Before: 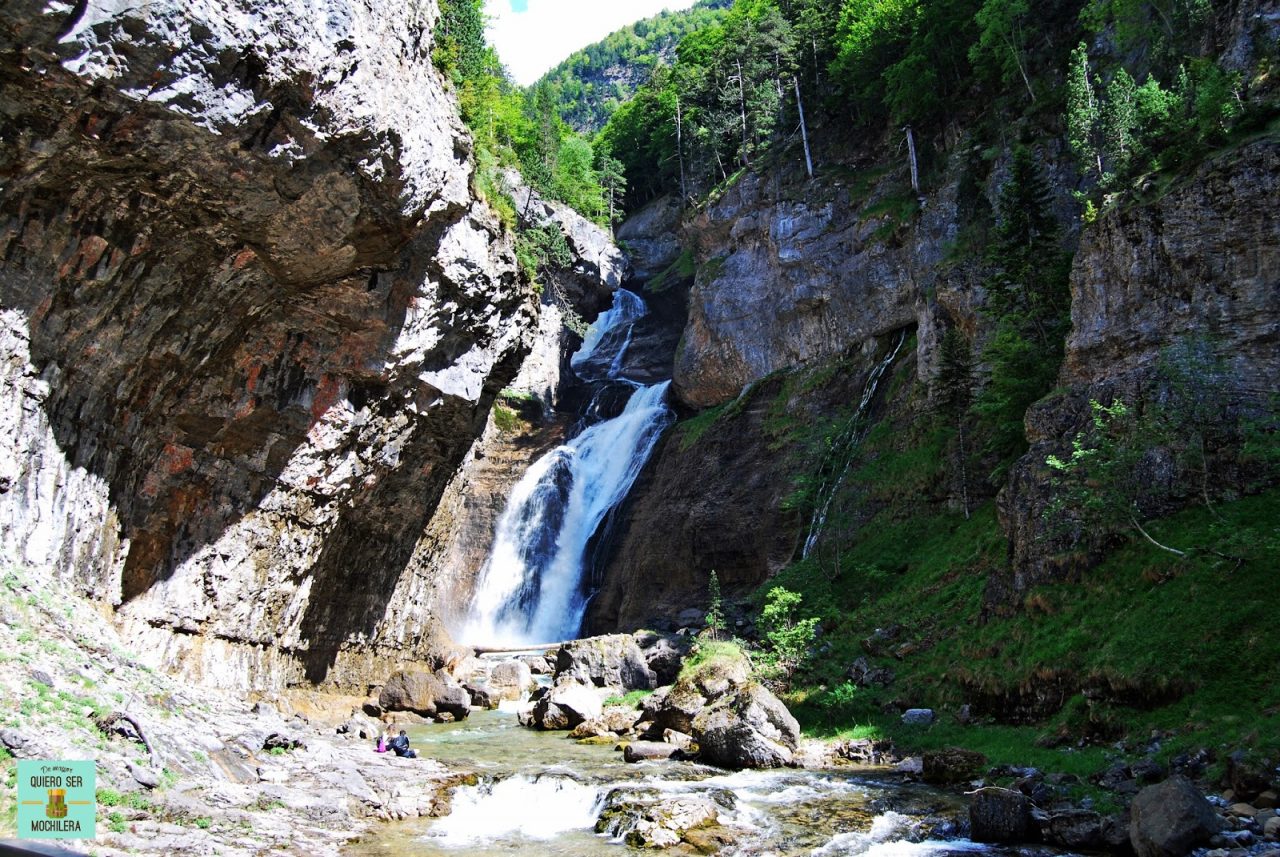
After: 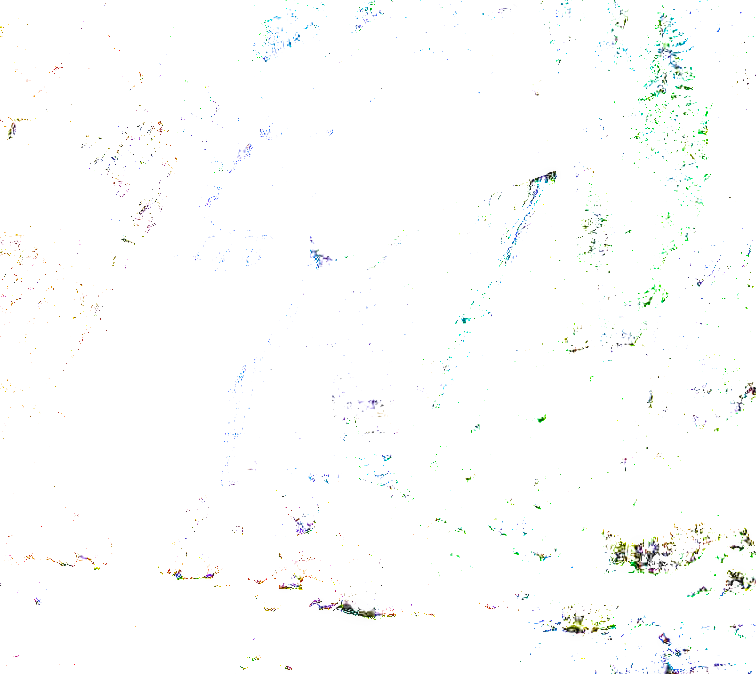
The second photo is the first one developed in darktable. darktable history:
color balance: lift [1, 1, 0.999, 1.001], gamma [1, 1.003, 1.005, 0.995], gain [1, 0.992, 0.988, 1.012], contrast 5%, output saturation 110%
exposure: exposure 8 EV, compensate highlight preservation false
crop and rotate: left 28.256%, top 17.734%, right 12.656%, bottom 3.573%
rgb curve: curves: ch0 [(0, 0) (0.415, 0.237) (1, 1)]
filmic rgb: black relative exposure -3.57 EV, white relative exposure 2.29 EV, hardness 3.41
local contrast: on, module defaults
